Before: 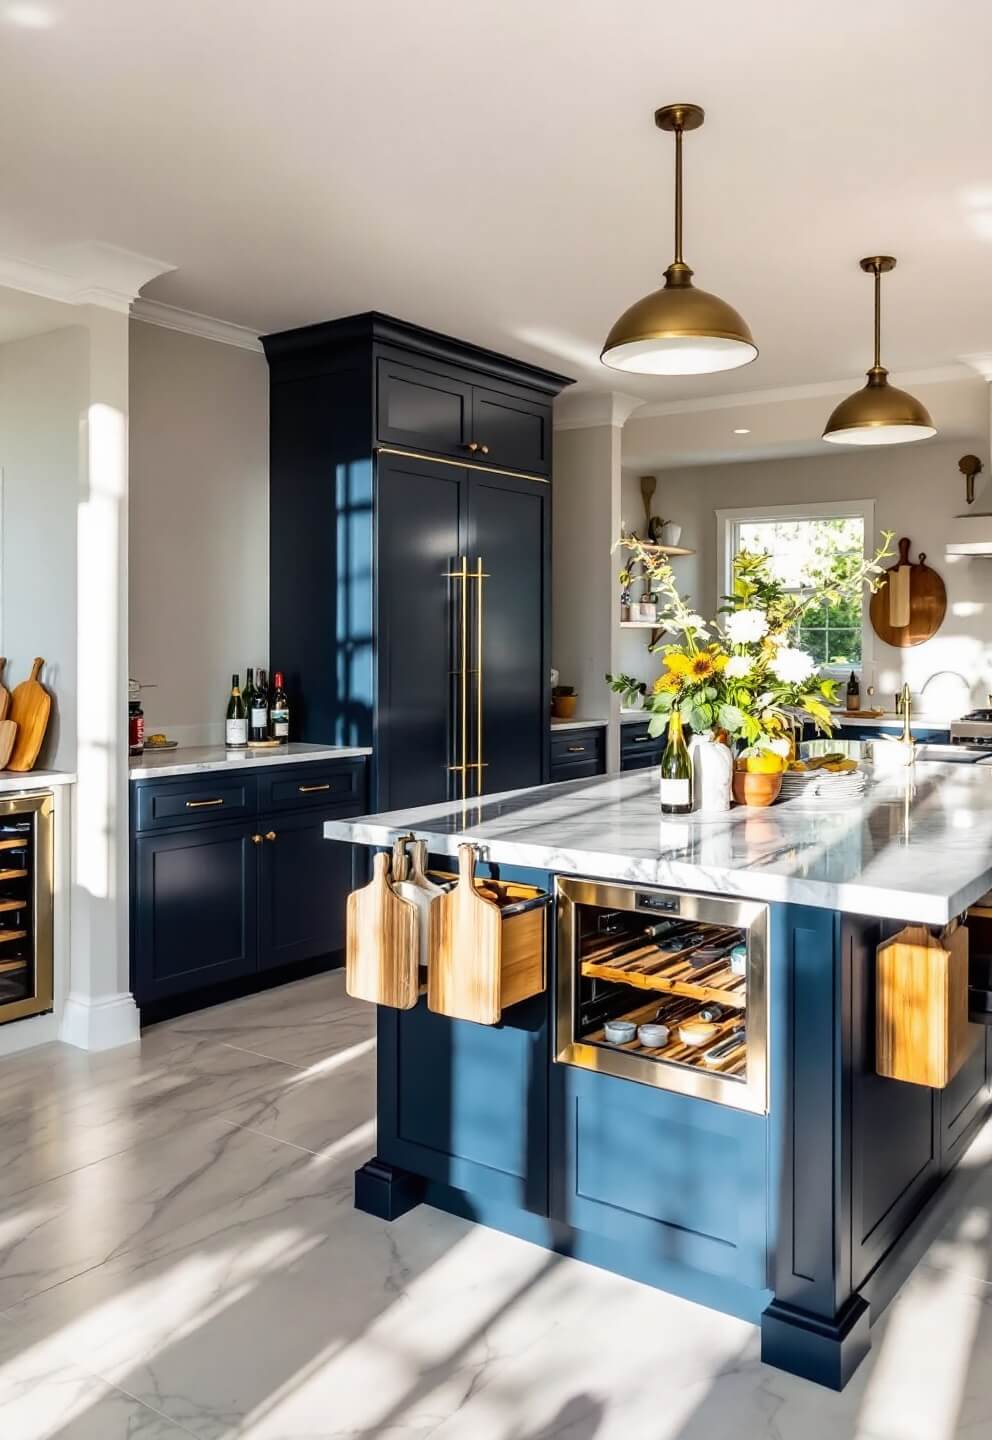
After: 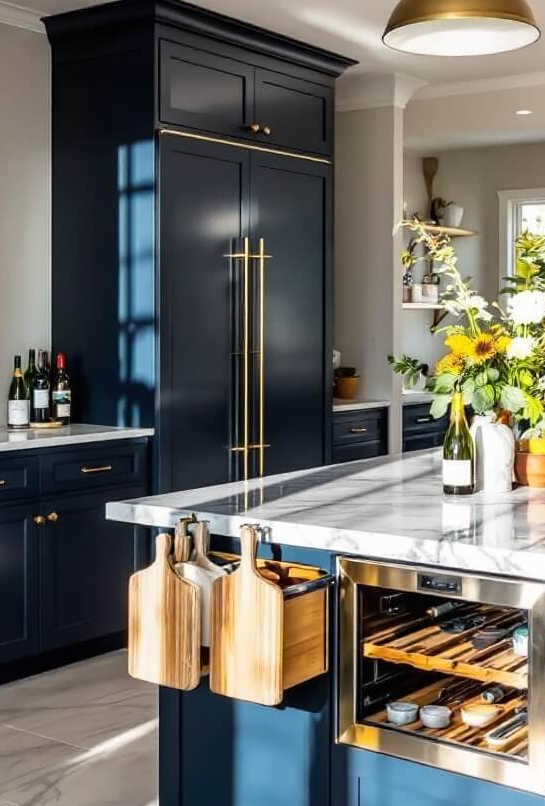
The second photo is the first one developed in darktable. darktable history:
crop and rotate: left 22.069%, top 22.194%, right 22.944%, bottom 21.827%
